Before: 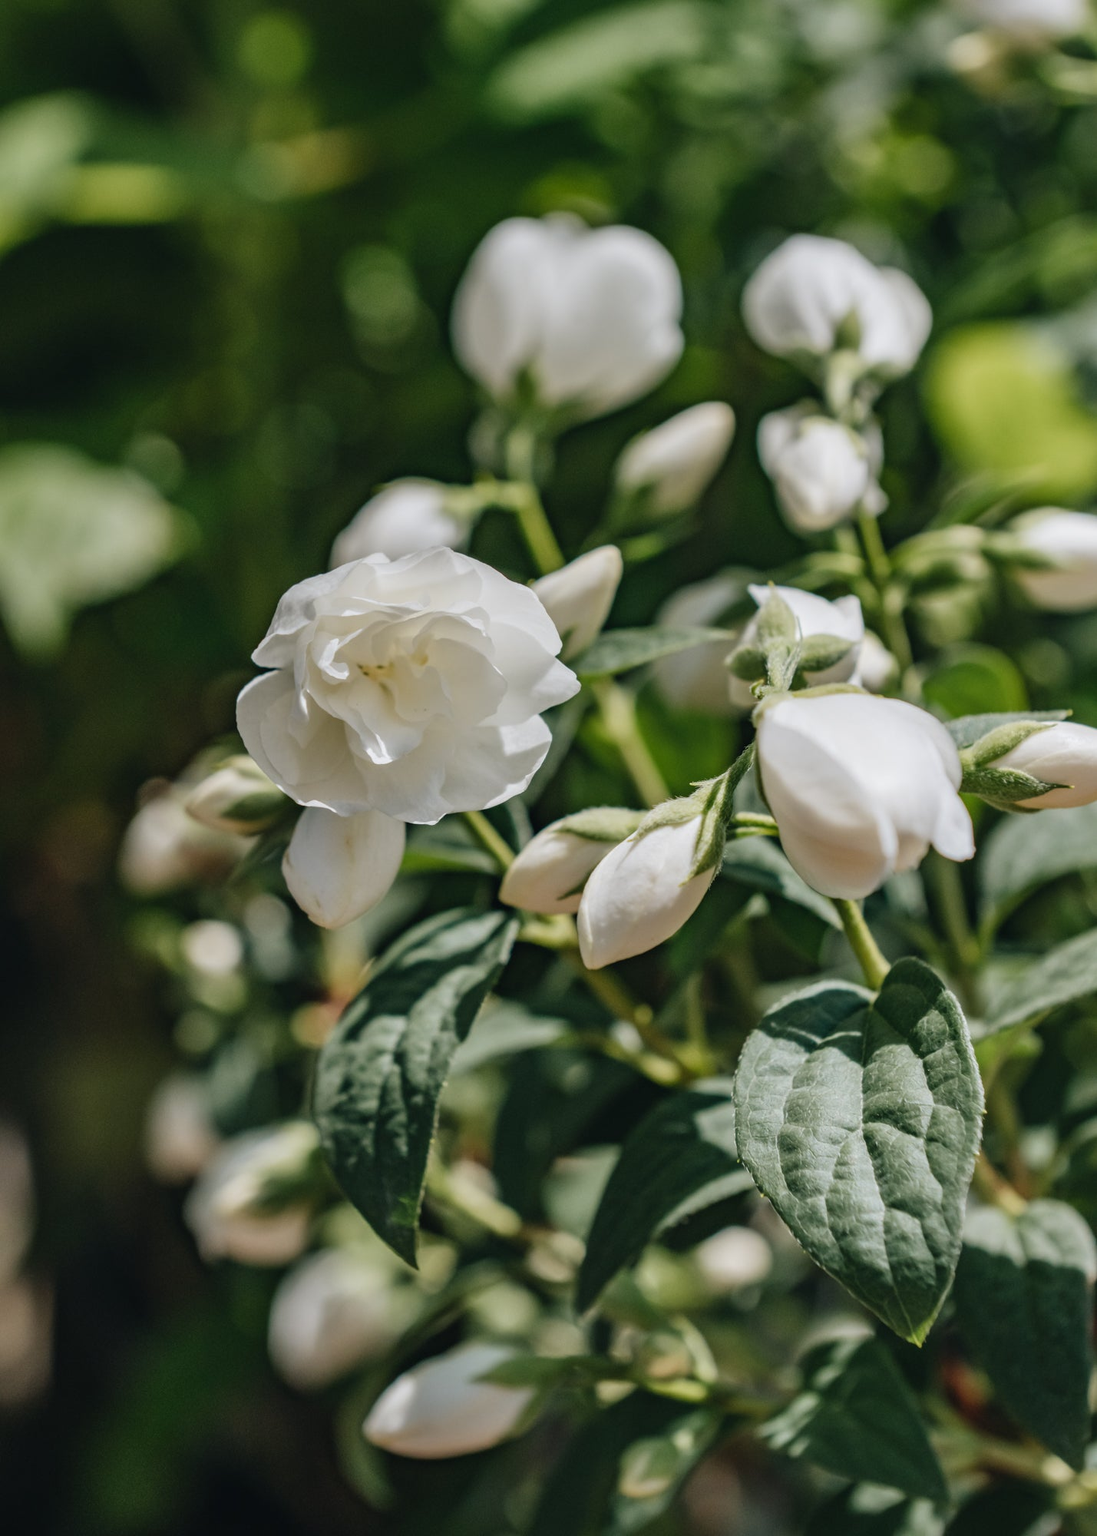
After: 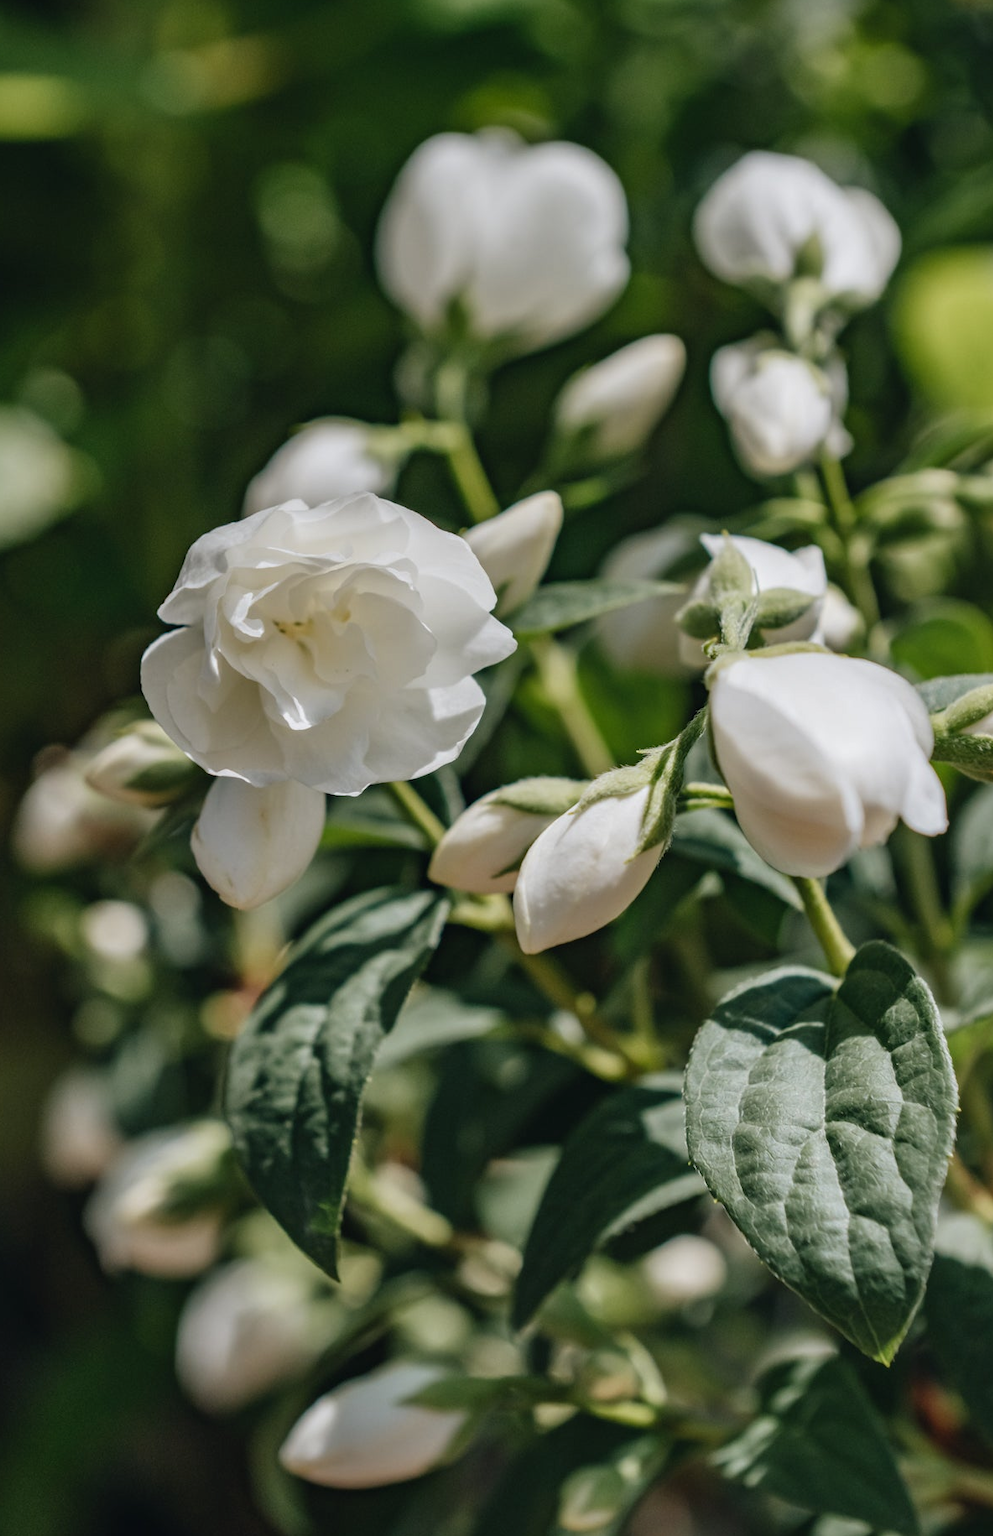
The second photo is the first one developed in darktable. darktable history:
base curve: curves: ch0 [(0, 0) (0.303, 0.277) (1, 1)]
crop: left 9.807%, top 6.259%, right 7.334%, bottom 2.177%
